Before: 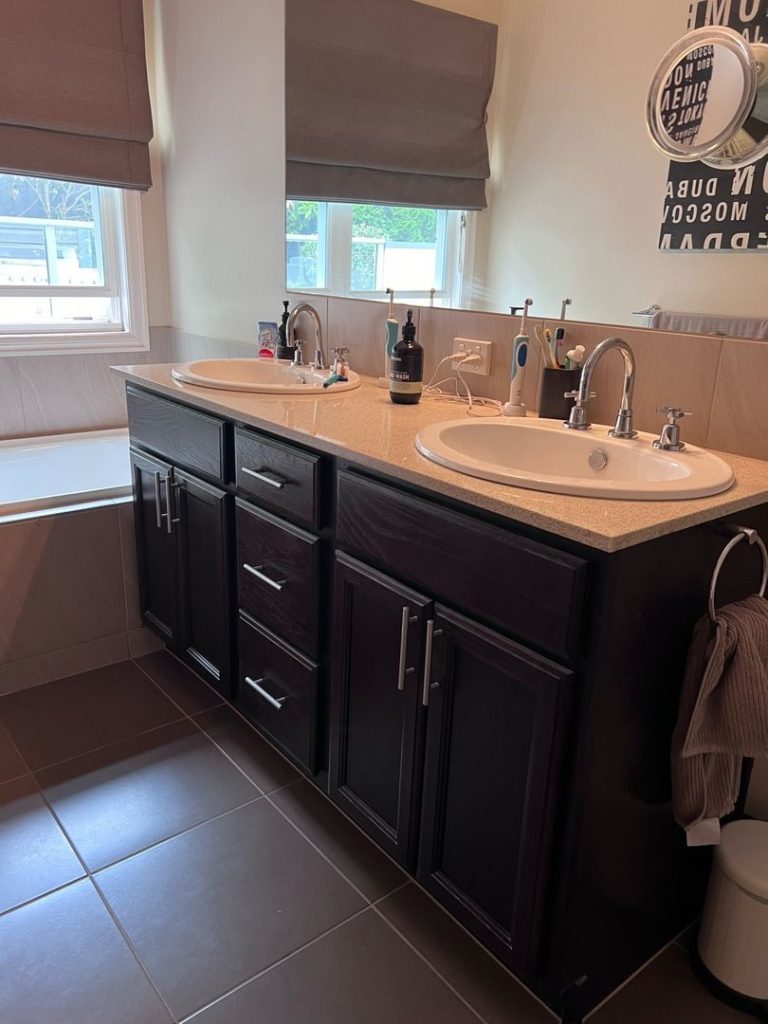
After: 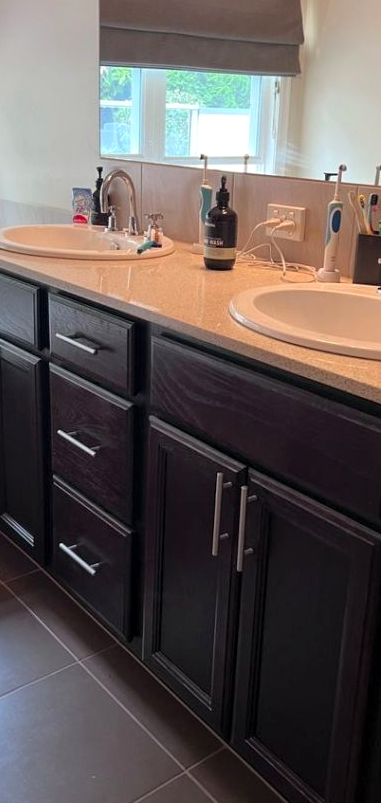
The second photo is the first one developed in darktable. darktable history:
local contrast: mode bilateral grid, contrast 20, coarseness 49, detail 119%, midtone range 0.2
contrast brightness saturation: contrast 0.032, brightness 0.061, saturation 0.129
crop and rotate: angle 0.021°, left 24.327%, top 13.144%, right 26.03%, bottom 8.4%
